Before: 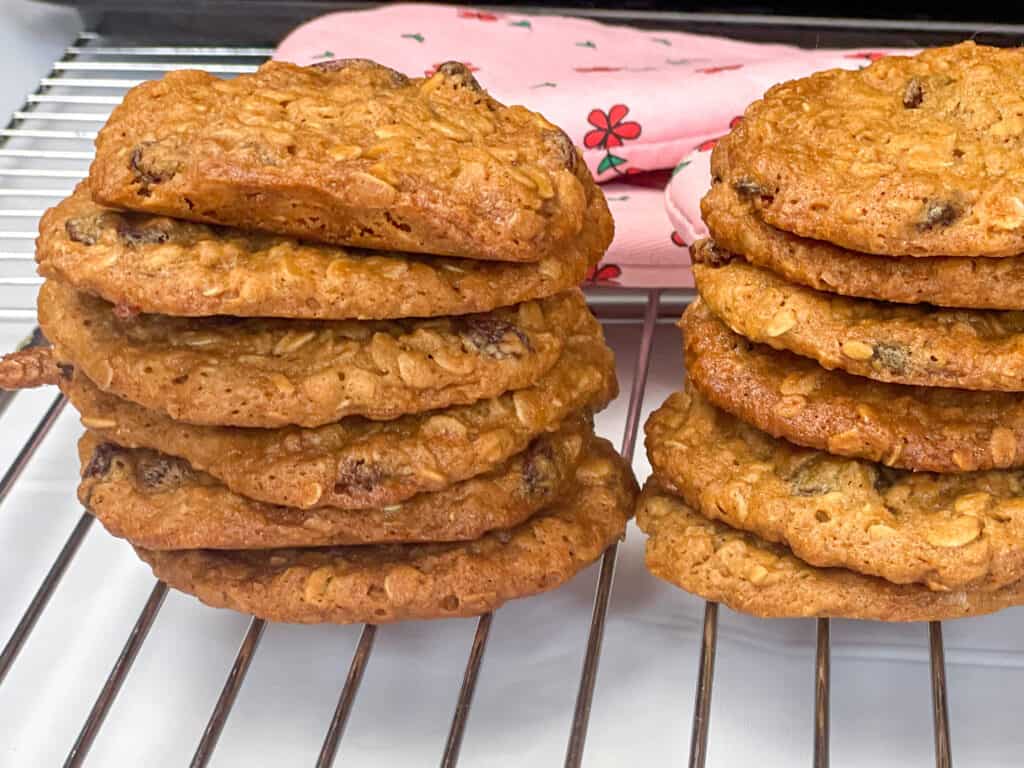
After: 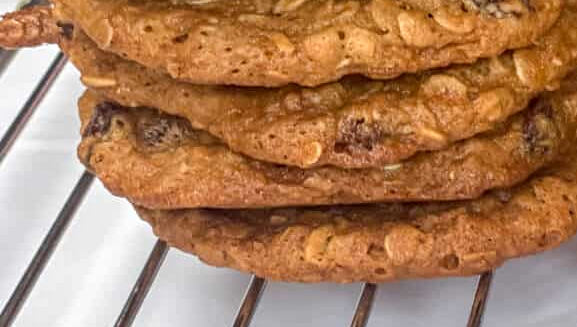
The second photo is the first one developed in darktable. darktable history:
crop: top 44.483%, right 43.593%, bottom 12.892%
local contrast: on, module defaults
